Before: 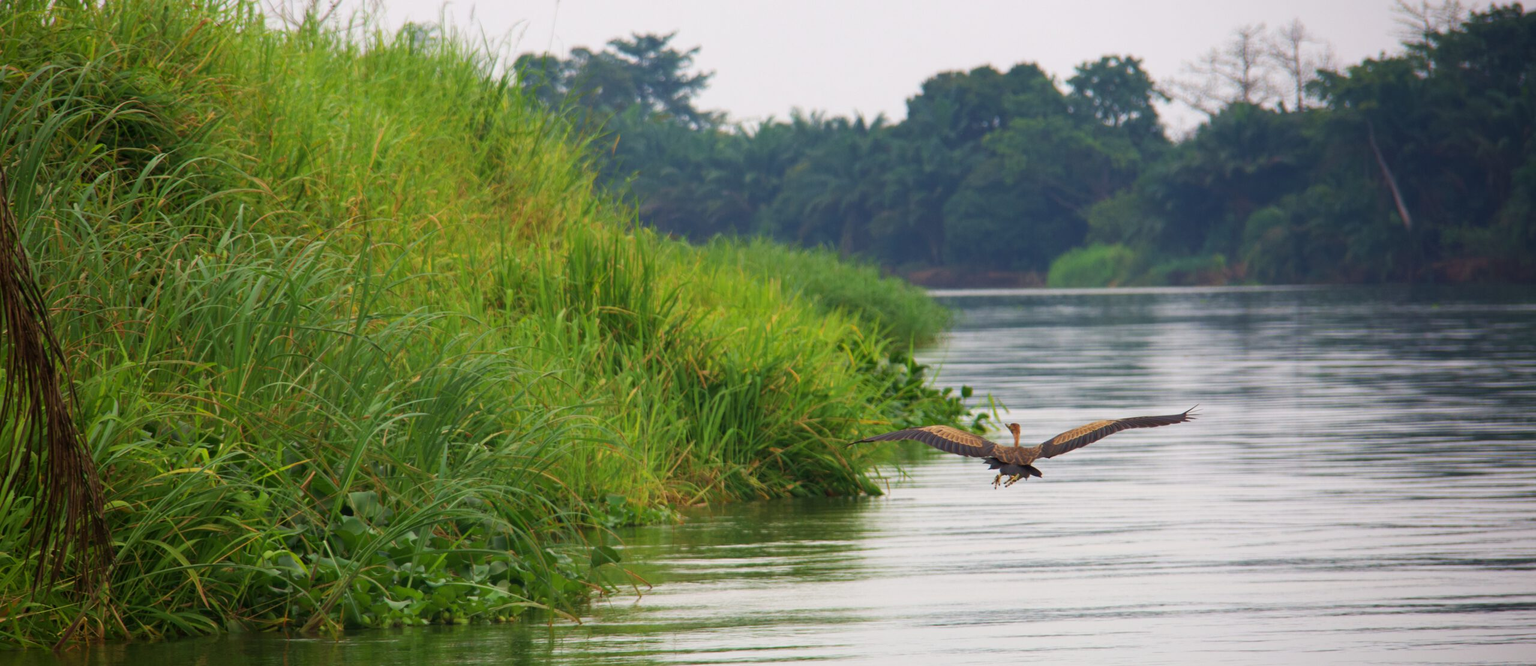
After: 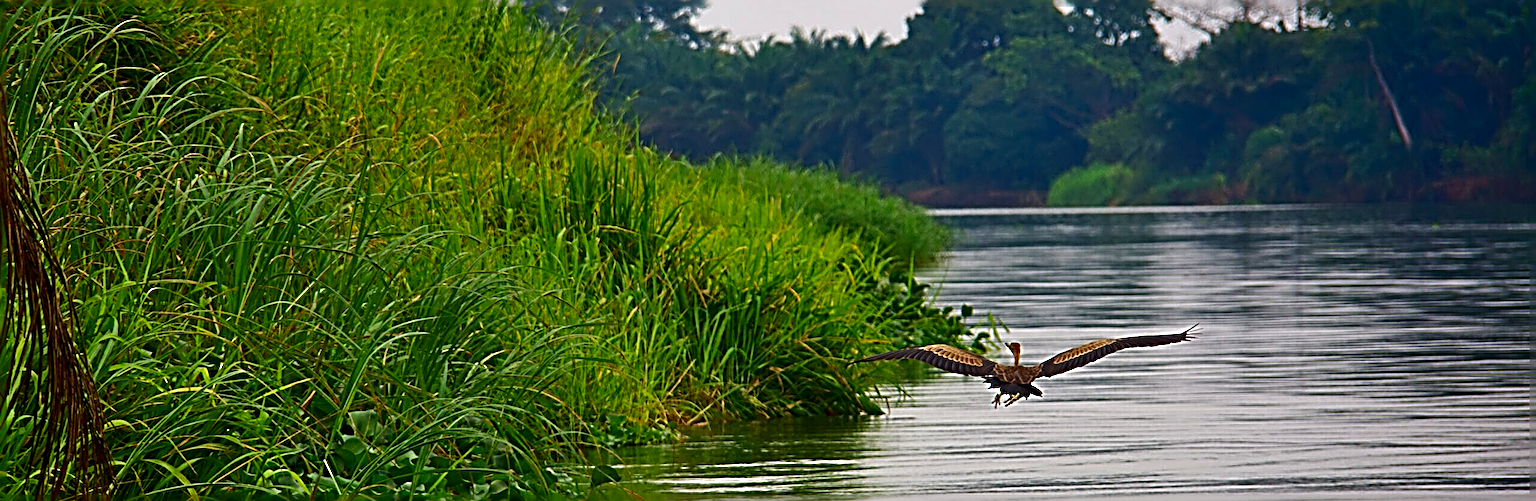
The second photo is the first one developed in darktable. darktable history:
sharpen: radius 4.052, amount 2
contrast brightness saturation: brightness -0.255, saturation 0.2
shadows and highlights: soften with gaussian
crop and rotate: top 12.238%, bottom 12.506%
